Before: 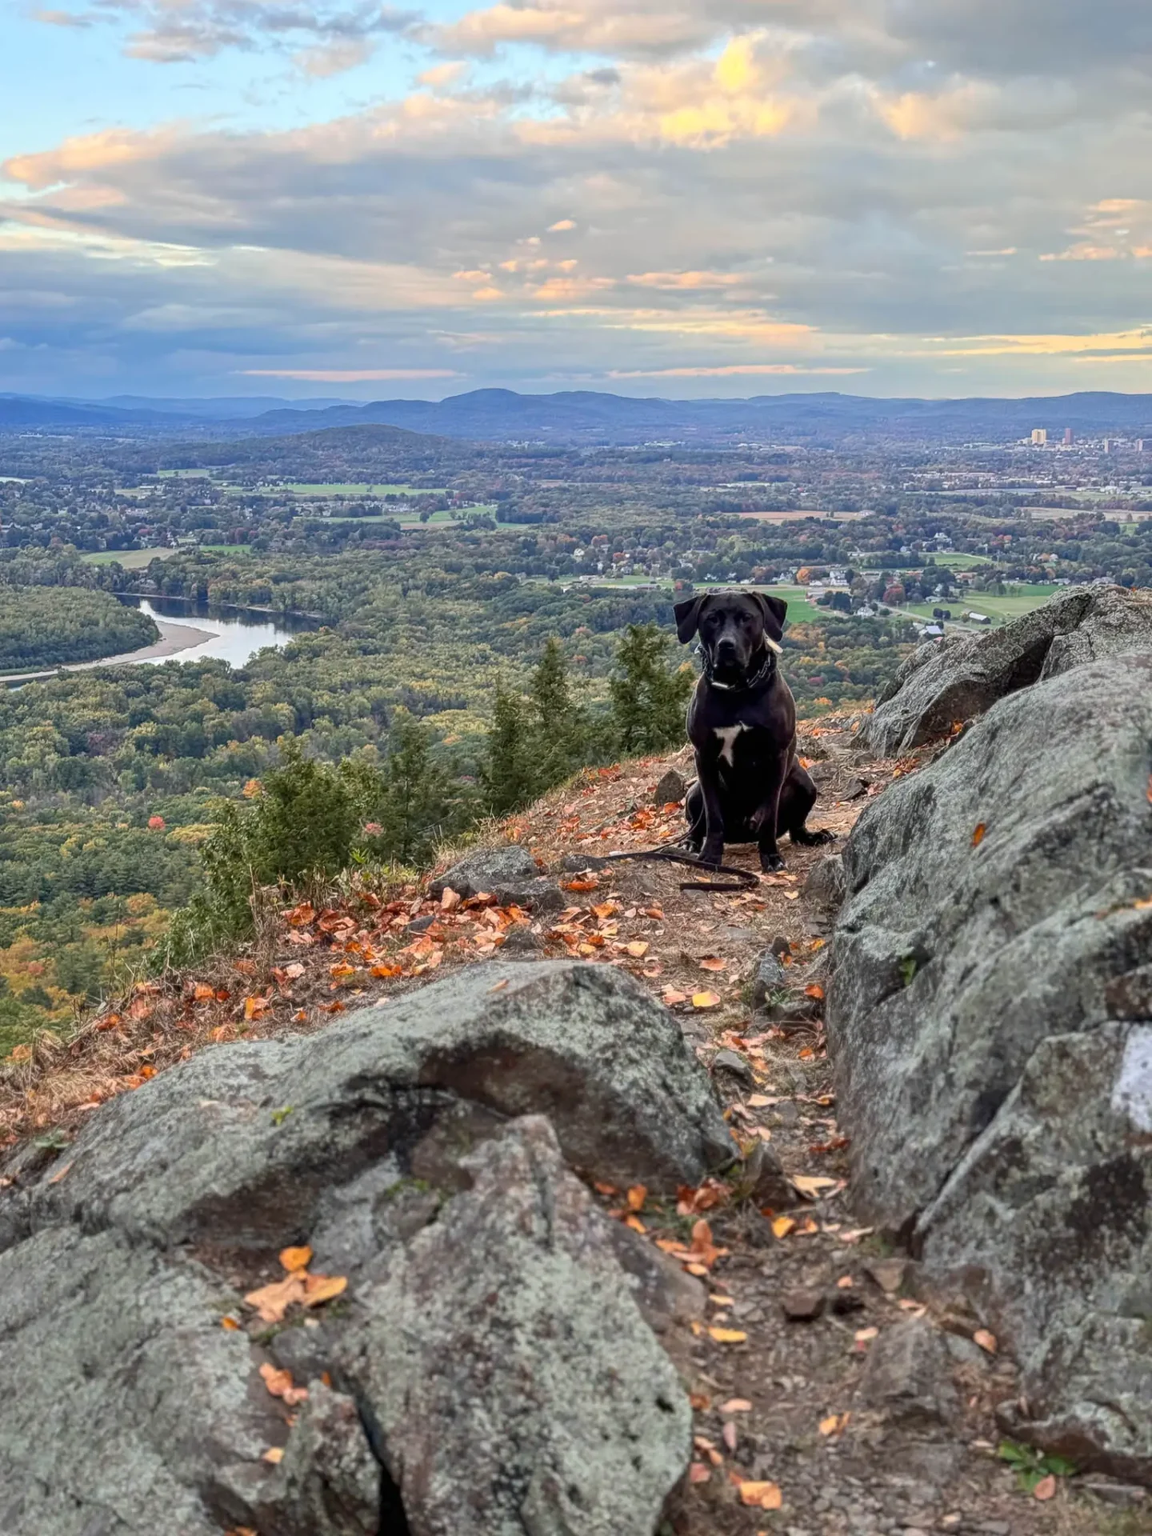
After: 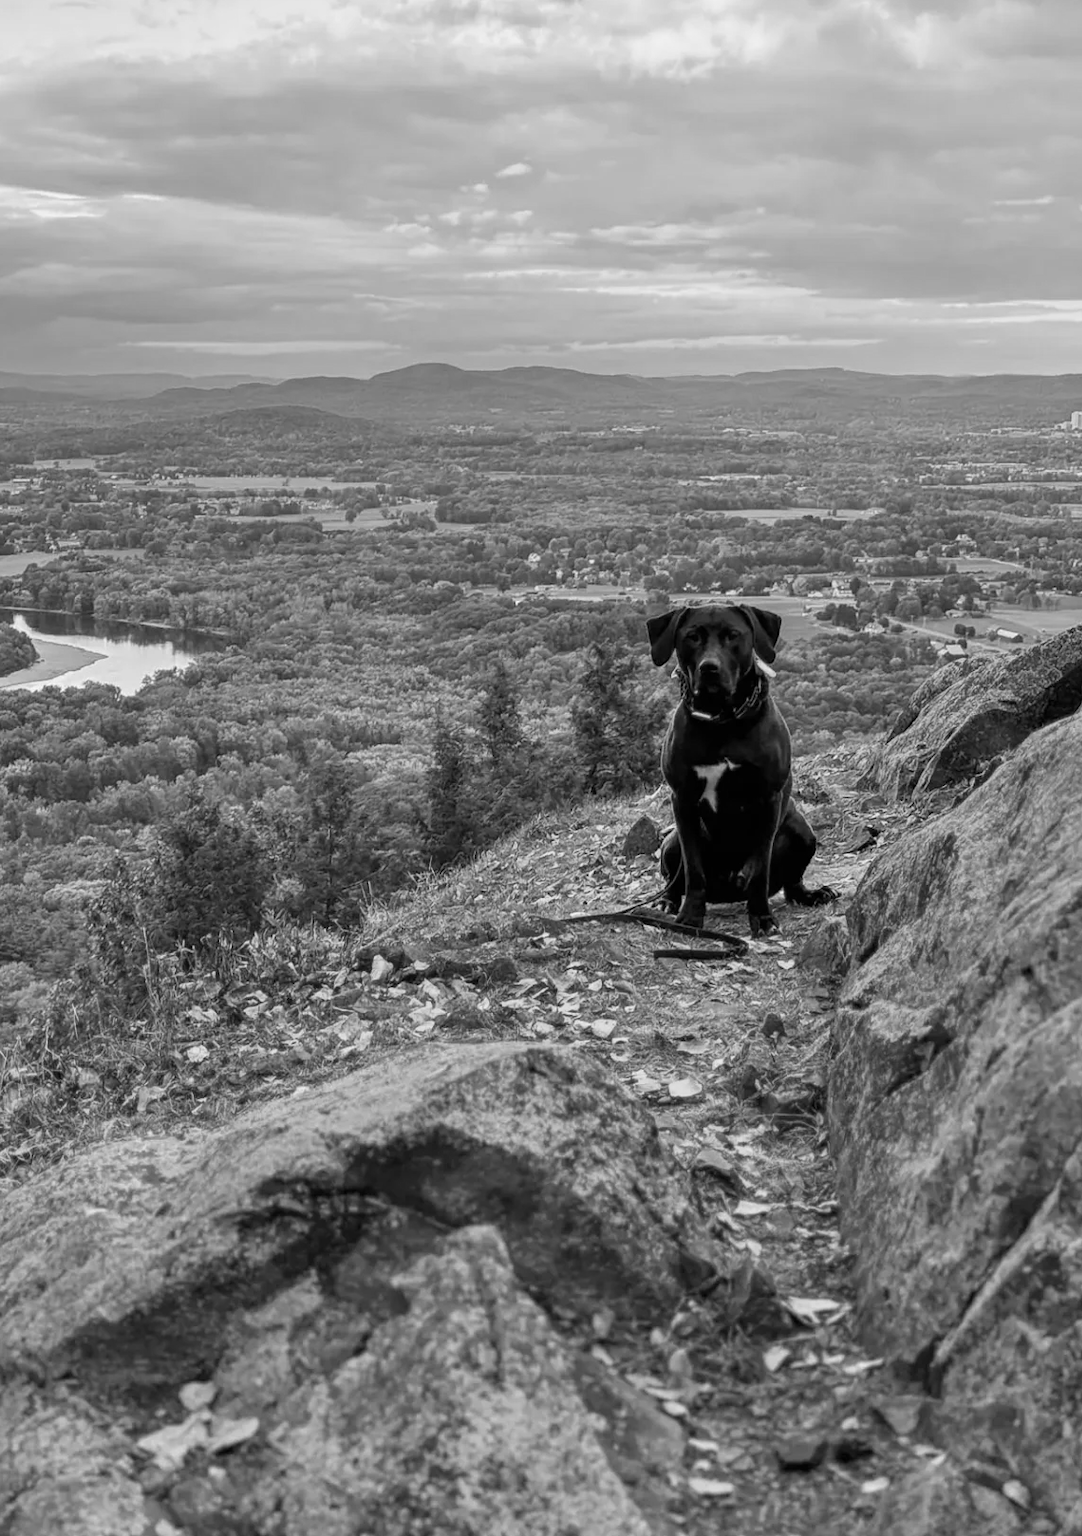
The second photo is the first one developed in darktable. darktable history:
monochrome: a 32, b 64, size 2.3
white balance: red 0.984, blue 1.059
crop: left 11.225%, top 5.381%, right 9.565%, bottom 10.314%
